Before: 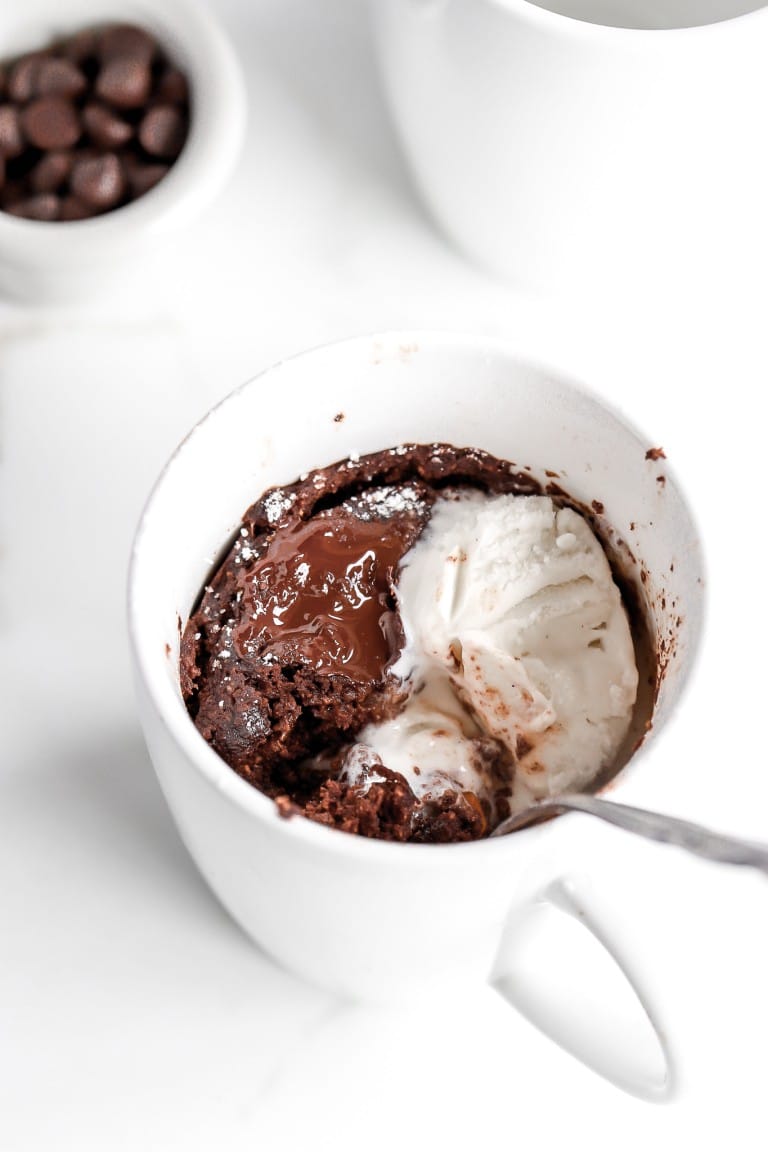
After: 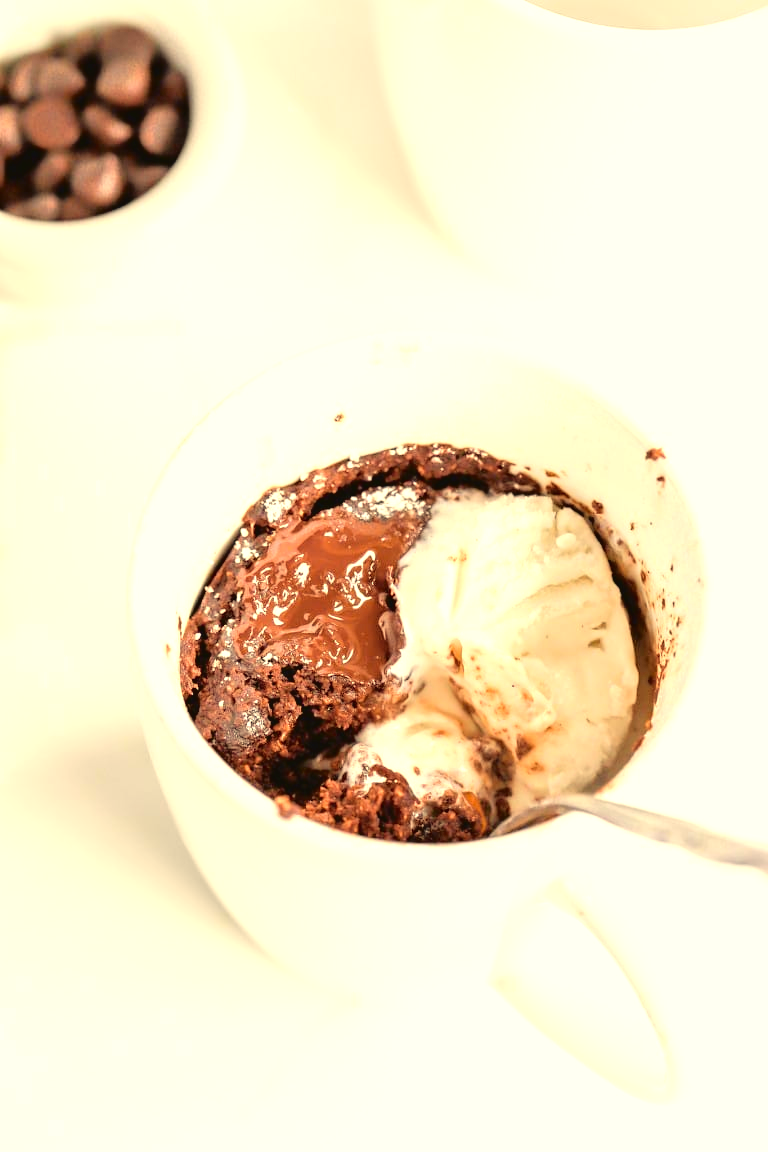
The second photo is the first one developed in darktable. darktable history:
exposure: exposure 1 EV, compensate highlight preservation false
contrast brightness saturation: contrast -0.11
color correction: highlights a* 2.72, highlights b* 22.8
tone curve: curves: ch0 [(0, 0.01) (0.058, 0.039) (0.159, 0.117) (0.282, 0.327) (0.45, 0.534) (0.676, 0.751) (0.89, 0.919) (1, 1)]; ch1 [(0, 0) (0.094, 0.081) (0.285, 0.299) (0.385, 0.403) (0.447, 0.455) (0.495, 0.496) (0.544, 0.552) (0.589, 0.612) (0.722, 0.728) (1, 1)]; ch2 [(0, 0) (0.257, 0.217) (0.43, 0.421) (0.498, 0.507) (0.531, 0.544) (0.56, 0.579) (0.625, 0.642) (1, 1)], color space Lab, independent channels, preserve colors none
